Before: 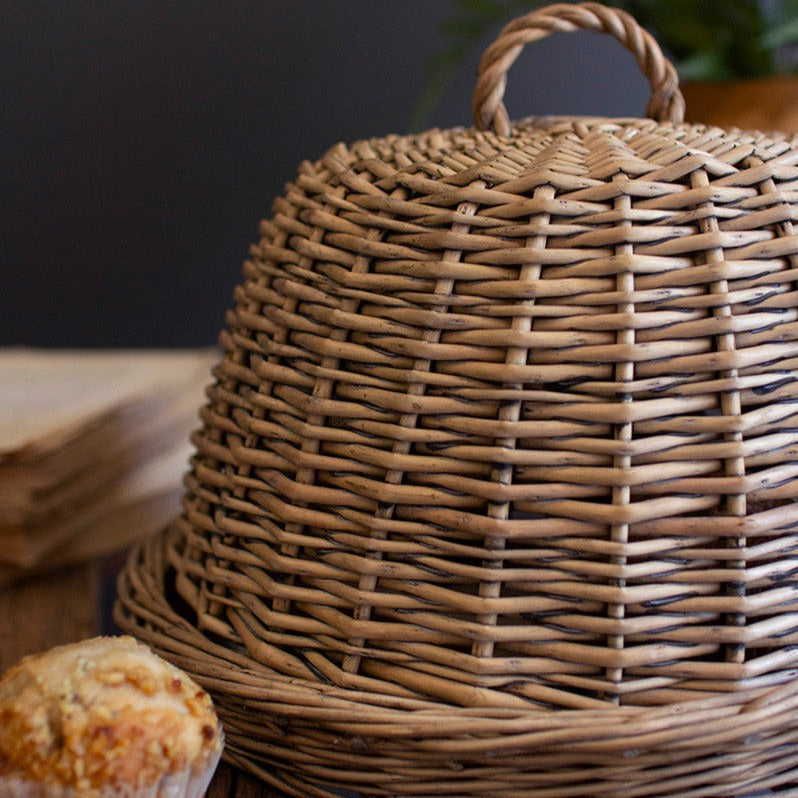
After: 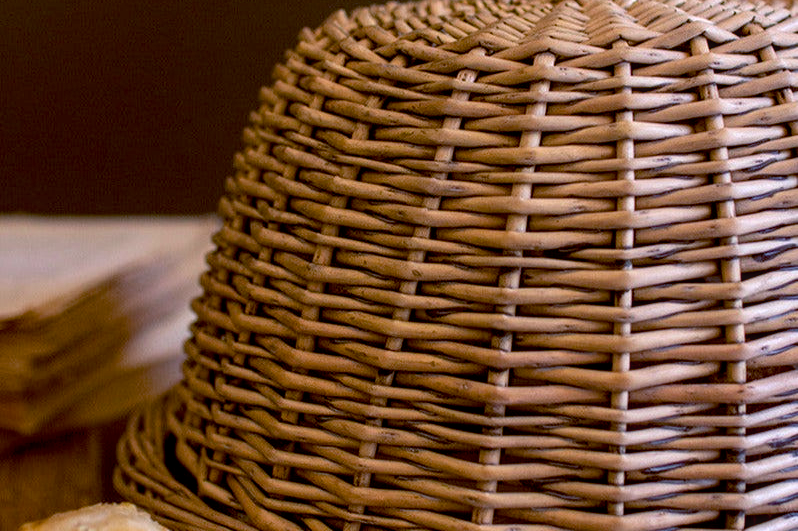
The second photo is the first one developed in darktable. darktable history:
local contrast: on, module defaults
color balance: lift [1, 1.015, 1.004, 0.985], gamma [1, 0.958, 0.971, 1.042], gain [1, 0.956, 0.977, 1.044]
color balance rgb: shadows lift › chroma 2%, shadows lift › hue 217.2°, power › chroma 0.25%, power › hue 60°, highlights gain › chroma 1.5%, highlights gain › hue 309.6°, global offset › luminance -0.25%, perceptual saturation grading › global saturation 15%, global vibrance 15%
crop: top 16.727%, bottom 16.727%
